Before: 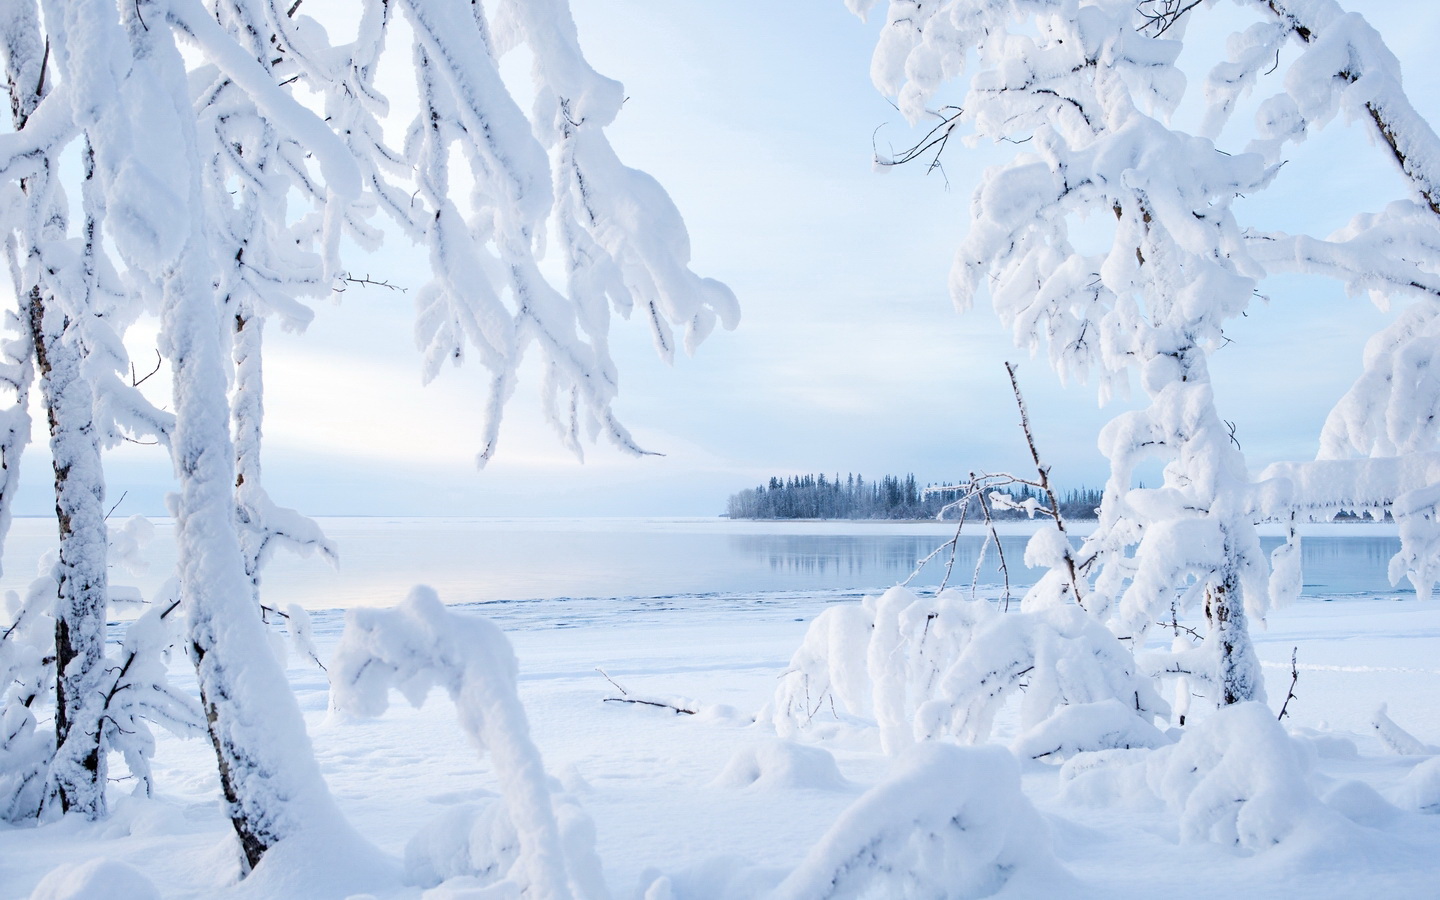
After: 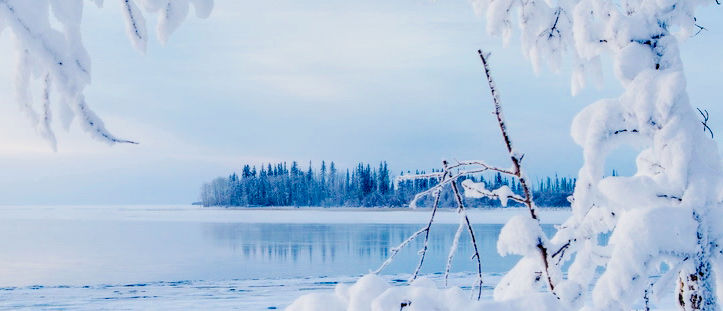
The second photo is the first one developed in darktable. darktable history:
contrast brightness saturation: saturation -0.05
local contrast: detail 130%
tone curve: curves: ch0 [(0, 0) (0.003, 0) (0.011, 0.002) (0.025, 0.004) (0.044, 0.007) (0.069, 0.015) (0.1, 0.025) (0.136, 0.04) (0.177, 0.09) (0.224, 0.152) (0.277, 0.239) (0.335, 0.335) (0.399, 0.43) (0.468, 0.524) (0.543, 0.621) (0.623, 0.712) (0.709, 0.789) (0.801, 0.871) (0.898, 0.951) (1, 1)], preserve colors none
crop: left 36.607%, top 34.735%, right 13.146%, bottom 30.611%
haze removal: compatibility mode true, adaptive false
color balance rgb: linear chroma grading › global chroma 15%, perceptual saturation grading › global saturation 30%
bloom: size 13.65%, threshold 98.39%, strength 4.82%
filmic rgb: middle gray luminance 18.42%, black relative exposure -10.5 EV, white relative exposure 3.4 EV, threshold 6 EV, target black luminance 0%, hardness 6.03, latitude 99%, contrast 0.847, shadows ↔ highlights balance 0.505%, add noise in highlights 0, preserve chrominance max RGB, color science v3 (2019), use custom middle-gray values true, iterations of high-quality reconstruction 0, contrast in highlights soft, enable highlight reconstruction true
